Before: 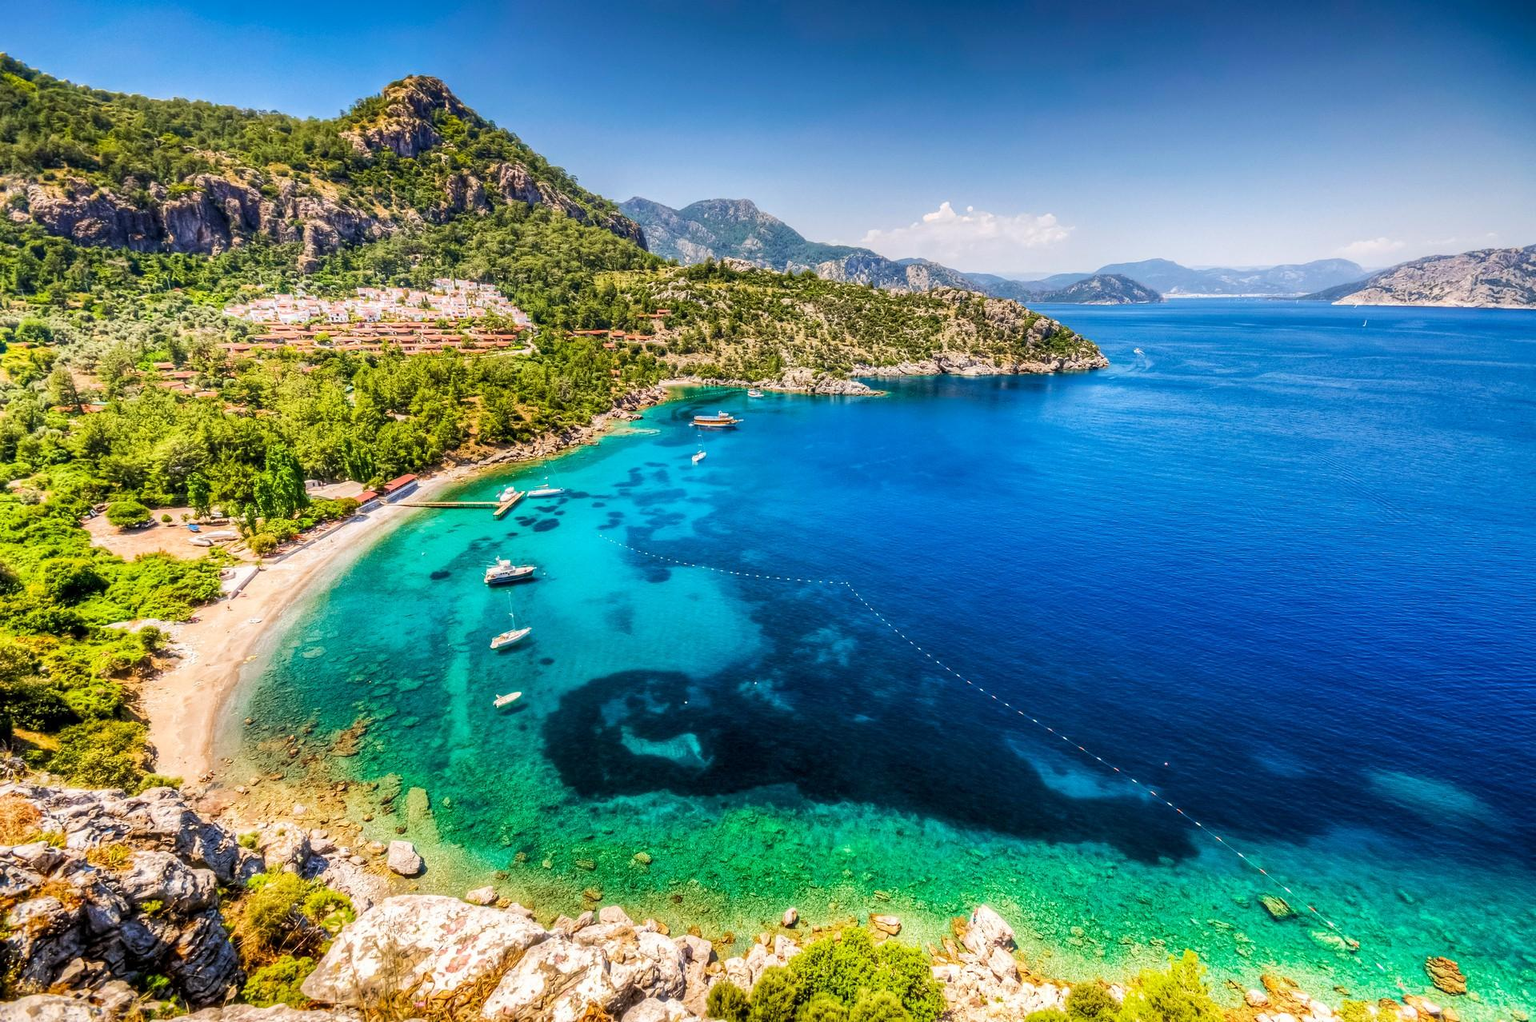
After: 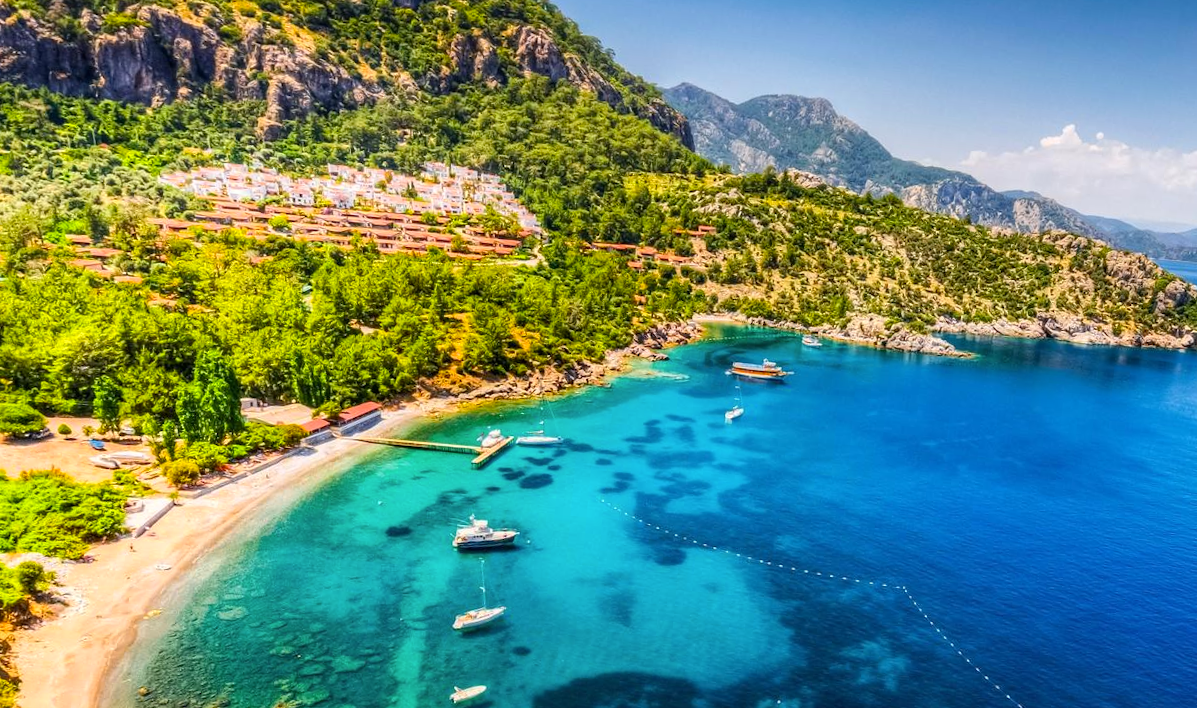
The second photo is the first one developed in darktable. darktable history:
crop and rotate: angle -5.24°, left 1.969%, top 6.646%, right 27.377%, bottom 30.494%
color zones: curves: ch0 [(0.224, 0.526) (0.75, 0.5)]; ch1 [(0.055, 0.526) (0.224, 0.761) (0.377, 0.526) (0.75, 0.5)]
